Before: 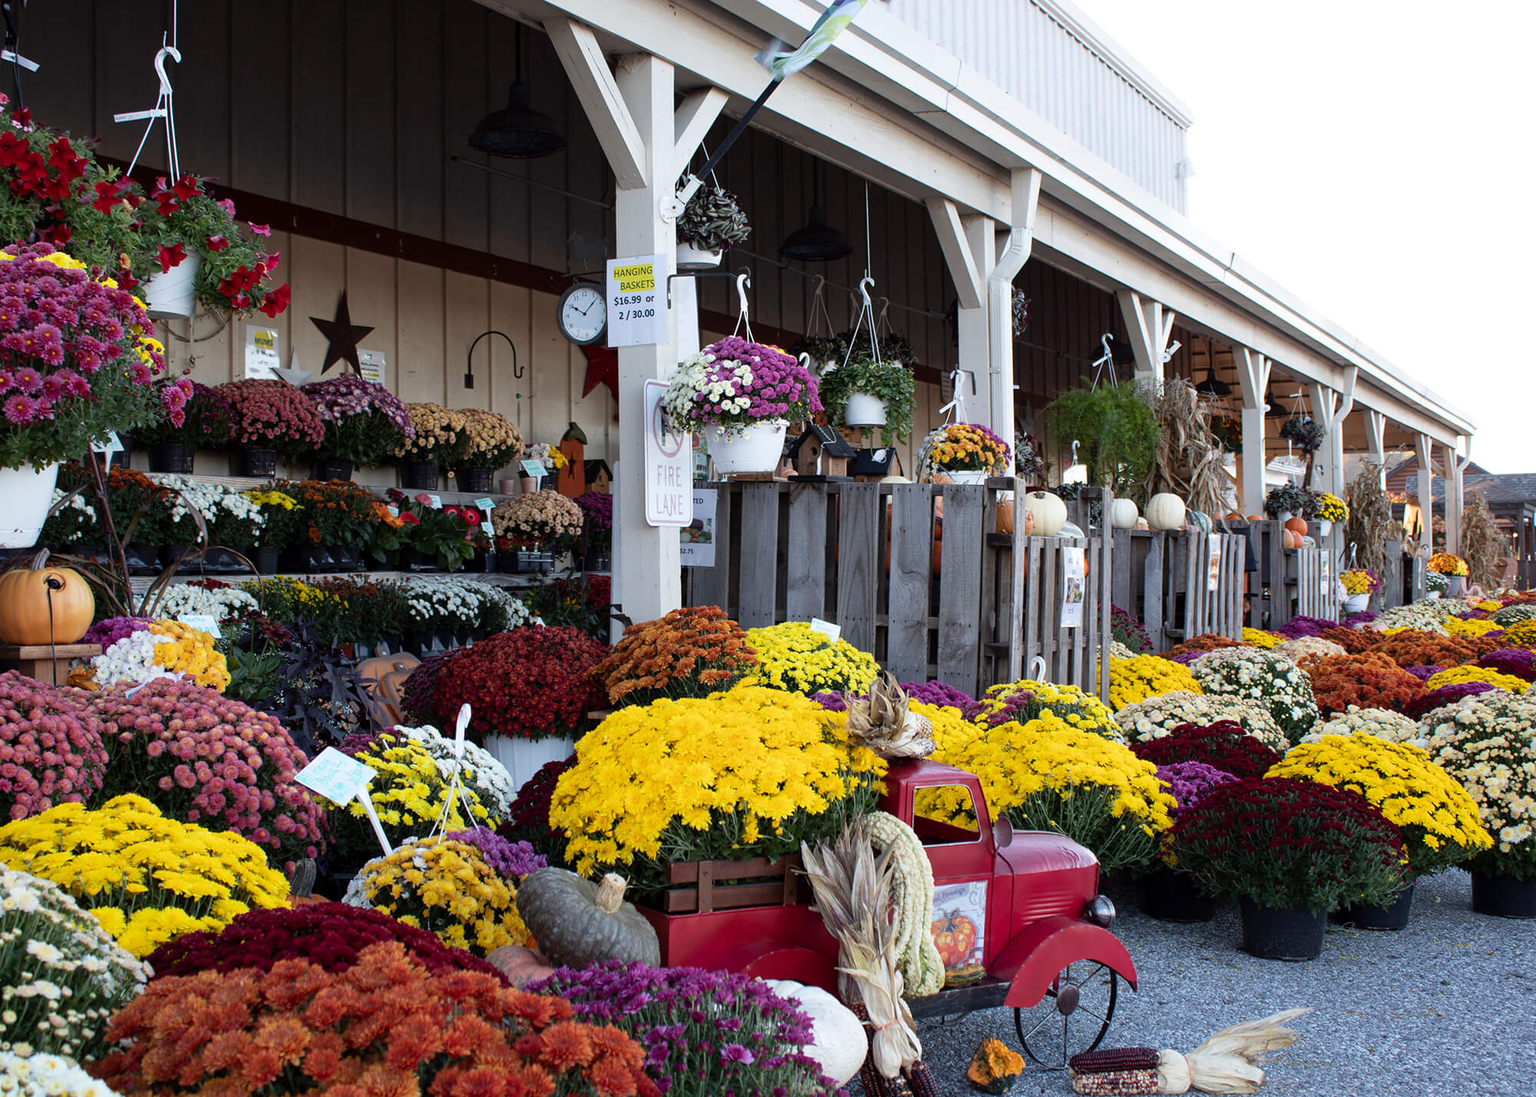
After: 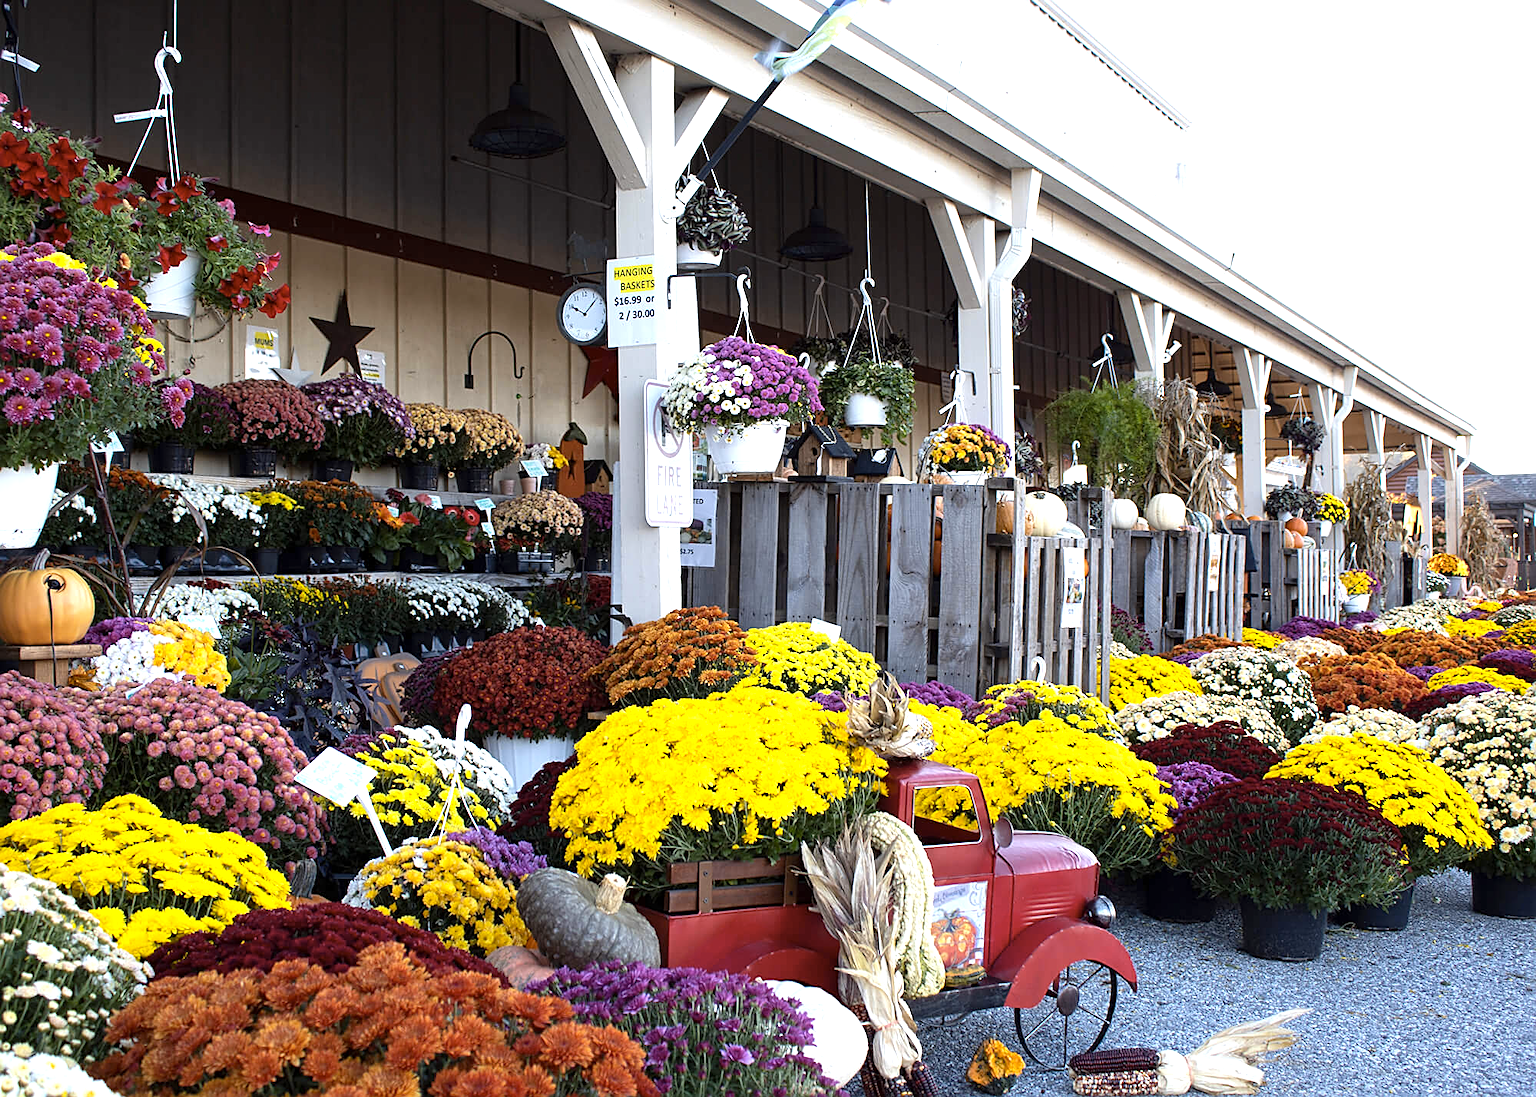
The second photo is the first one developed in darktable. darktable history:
local contrast: mode bilateral grid, contrast 15, coarseness 36, detail 105%, midtone range 0.2
exposure: black level correction 0, exposure 0.7 EV, compensate exposure bias true, compensate highlight preservation false
sharpen: on, module defaults
color contrast: green-magenta contrast 0.8, blue-yellow contrast 1.1, unbound 0
